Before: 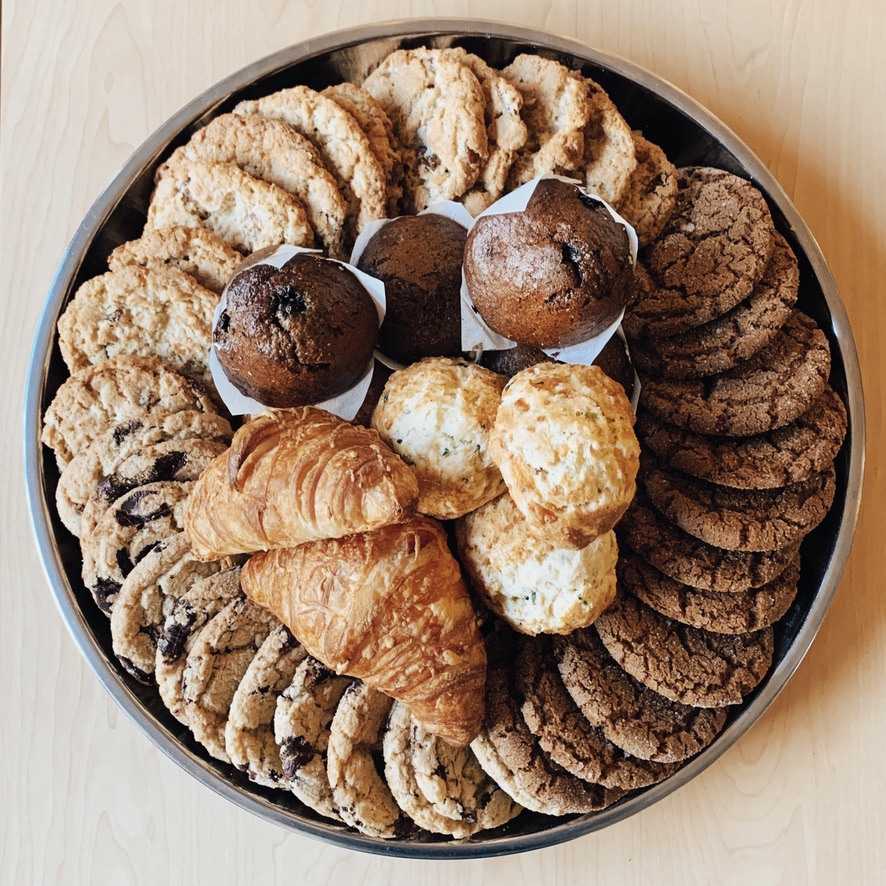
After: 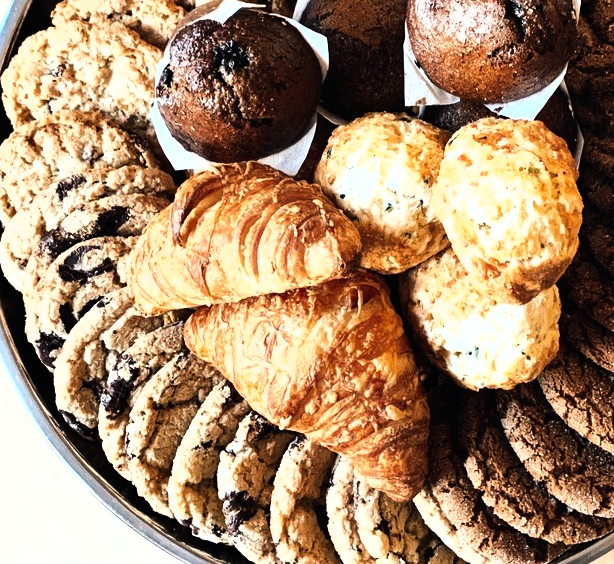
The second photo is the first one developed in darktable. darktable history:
tone equalizer: -8 EV -1.08 EV, -7 EV -1.01 EV, -6 EV -0.867 EV, -5 EV -0.578 EV, -3 EV 0.578 EV, -2 EV 0.867 EV, -1 EV 1.01 EV, +0 EV 1.08 EV, edges refinement/feathering 500, mask exposure compensation -1.57 EV, preserve details no
shadows and highlights: highlights color adjustment 0%, low approximation 0.01, soften with gaussian
crop: left 6.488%, top 27.668%, right 24.183%, bottom 8.656%
